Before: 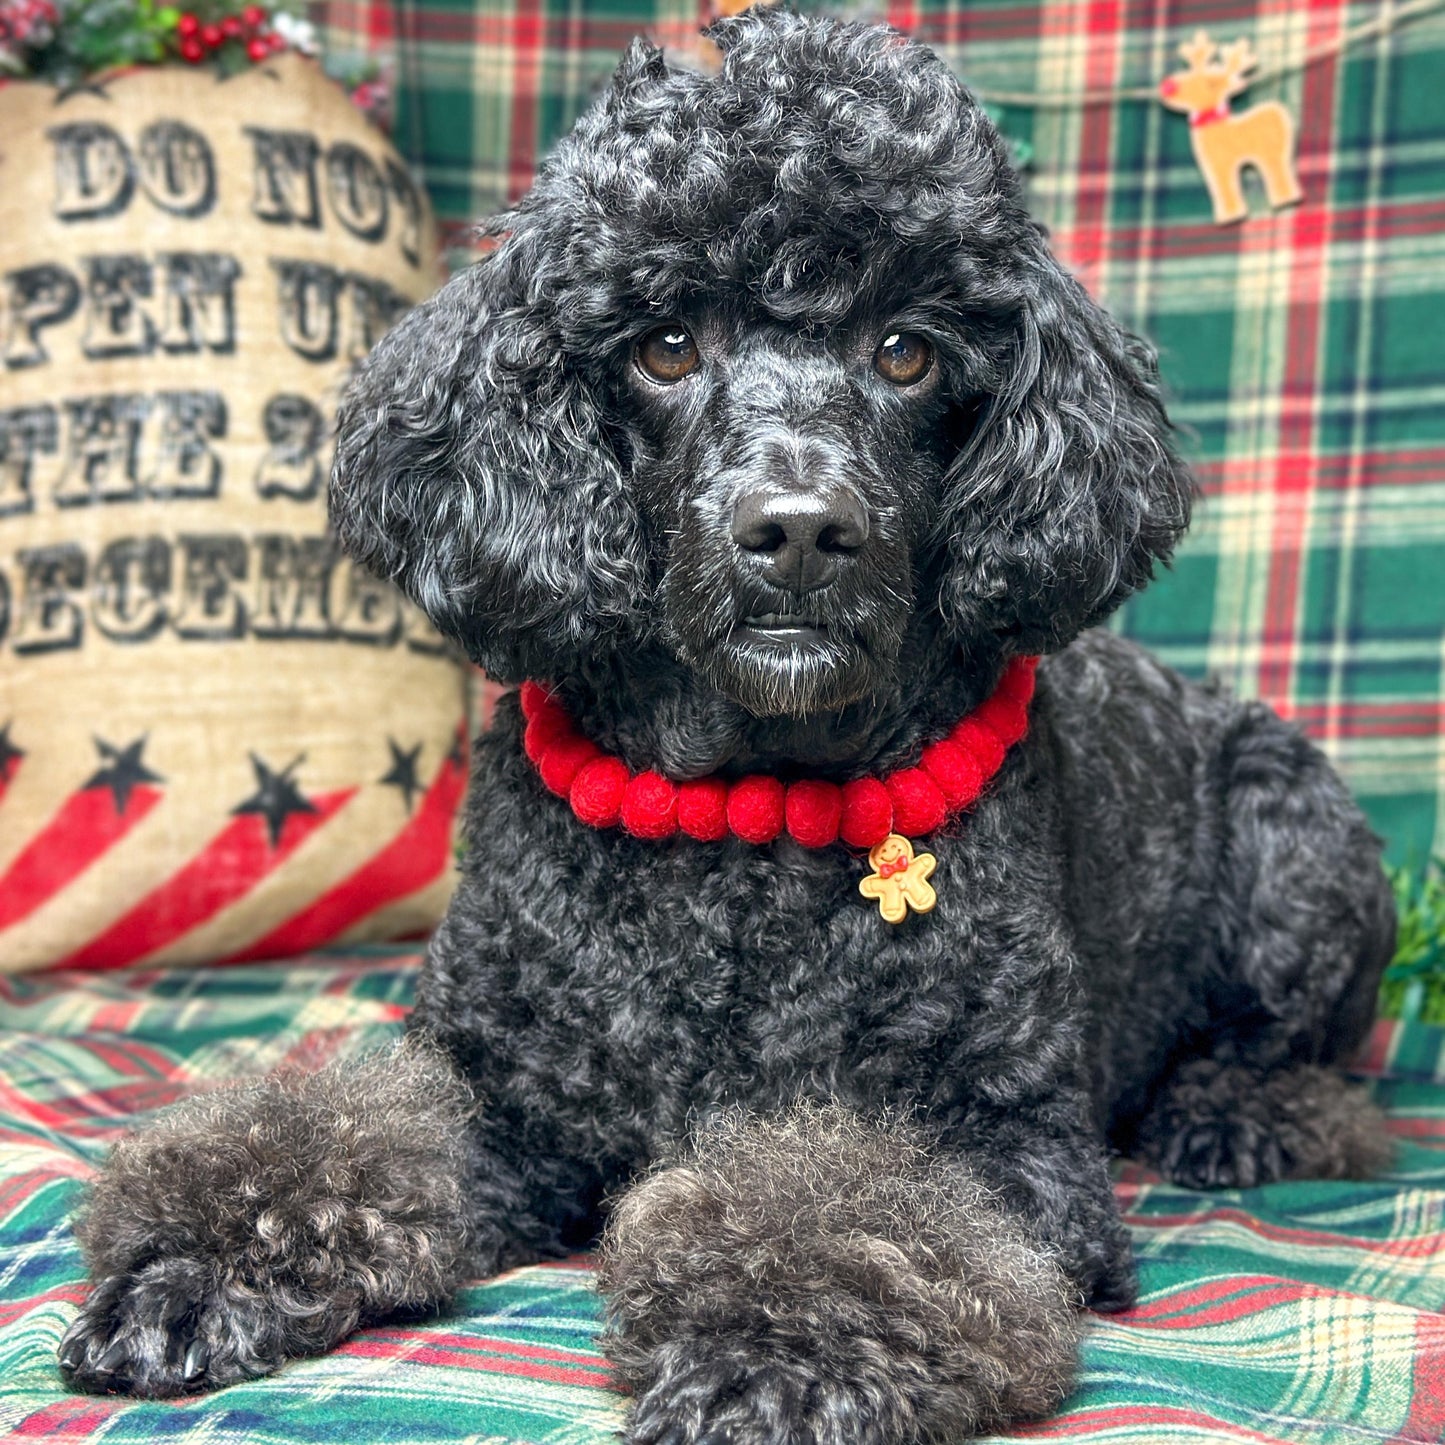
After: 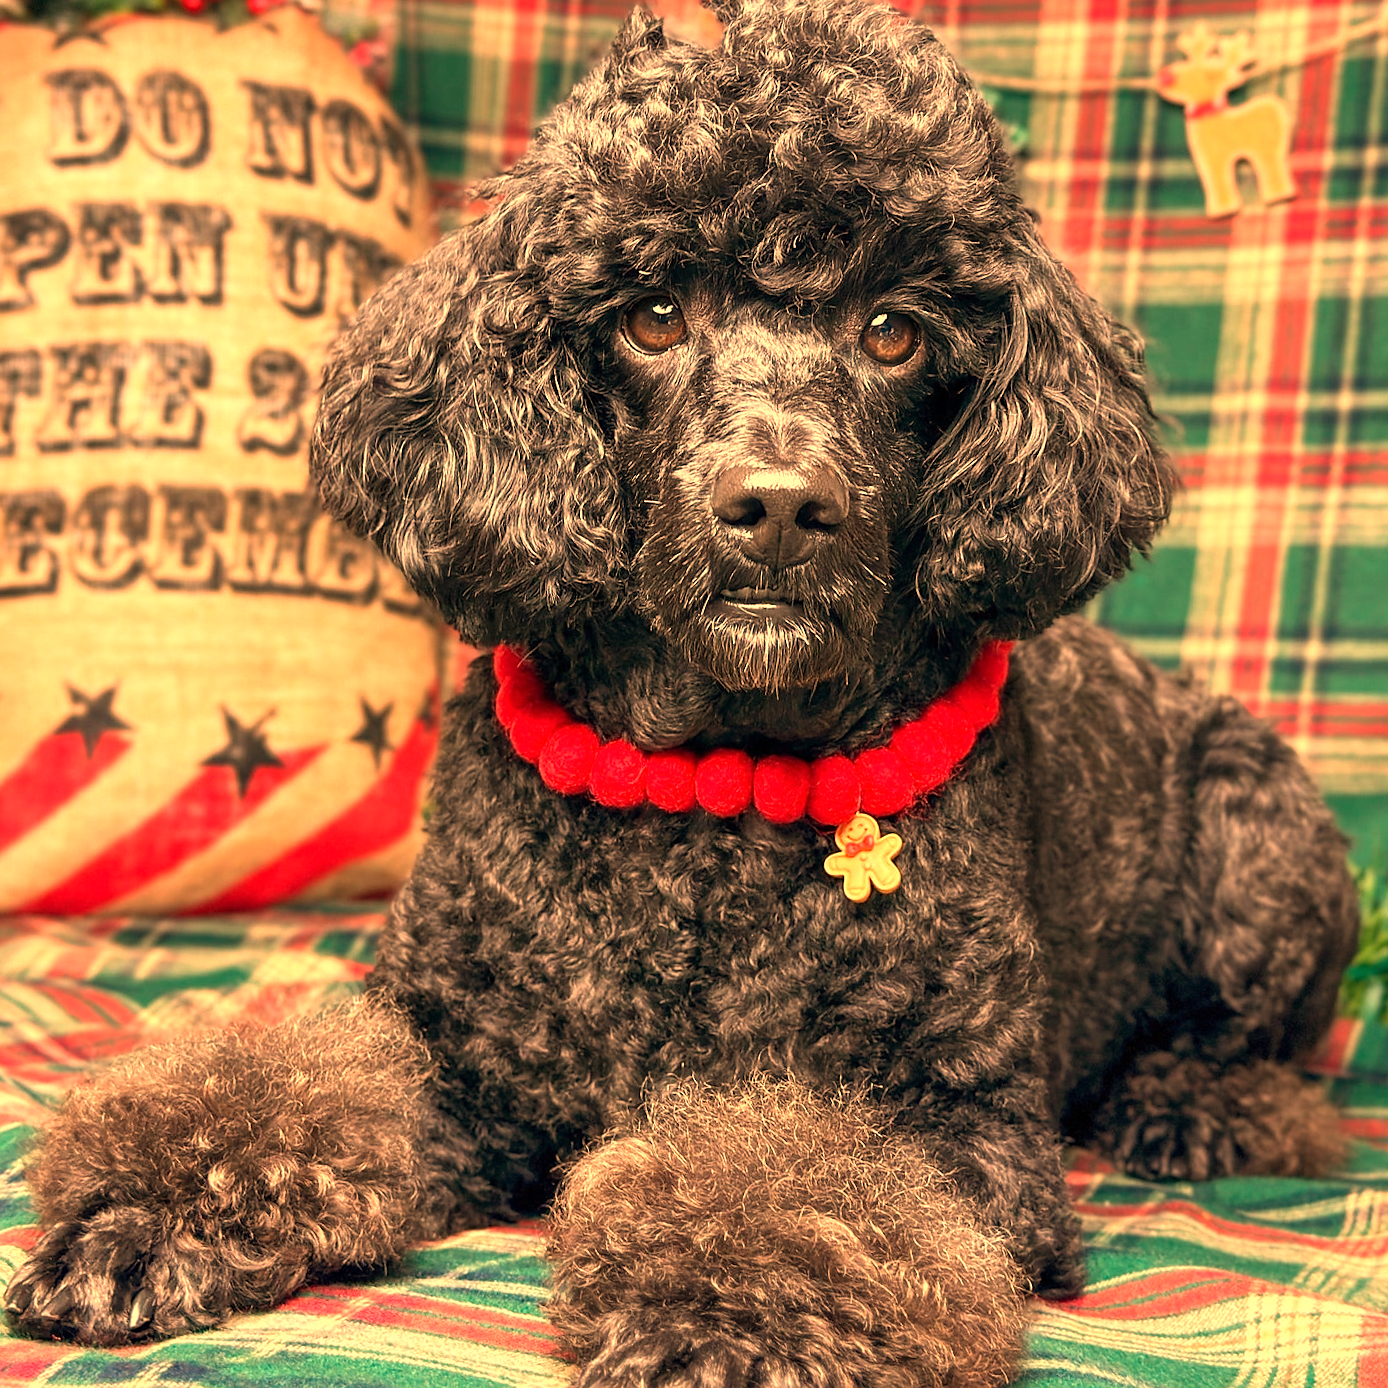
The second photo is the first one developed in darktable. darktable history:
sharpen: radius 1, threshold 1
white balance: red 1.467, blue 0.684
crop and rotate: angle -2.38°
